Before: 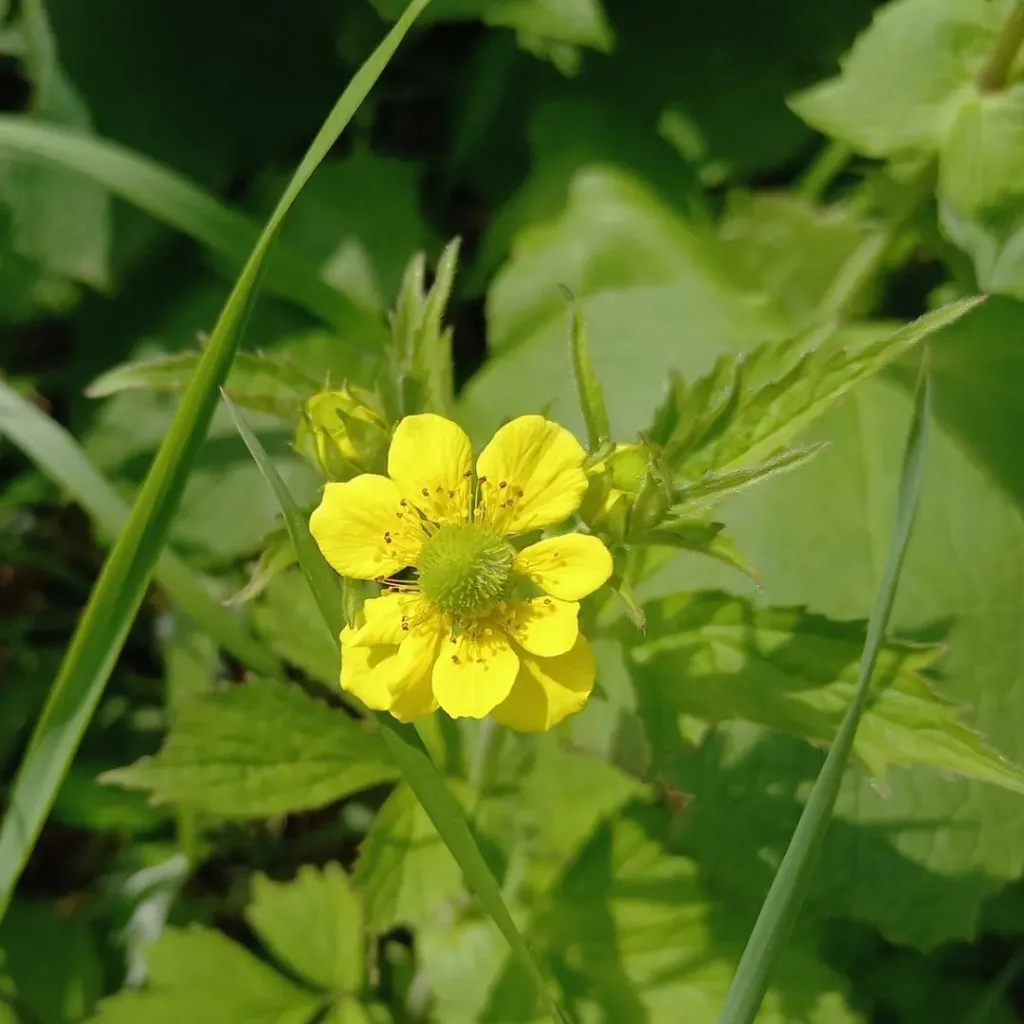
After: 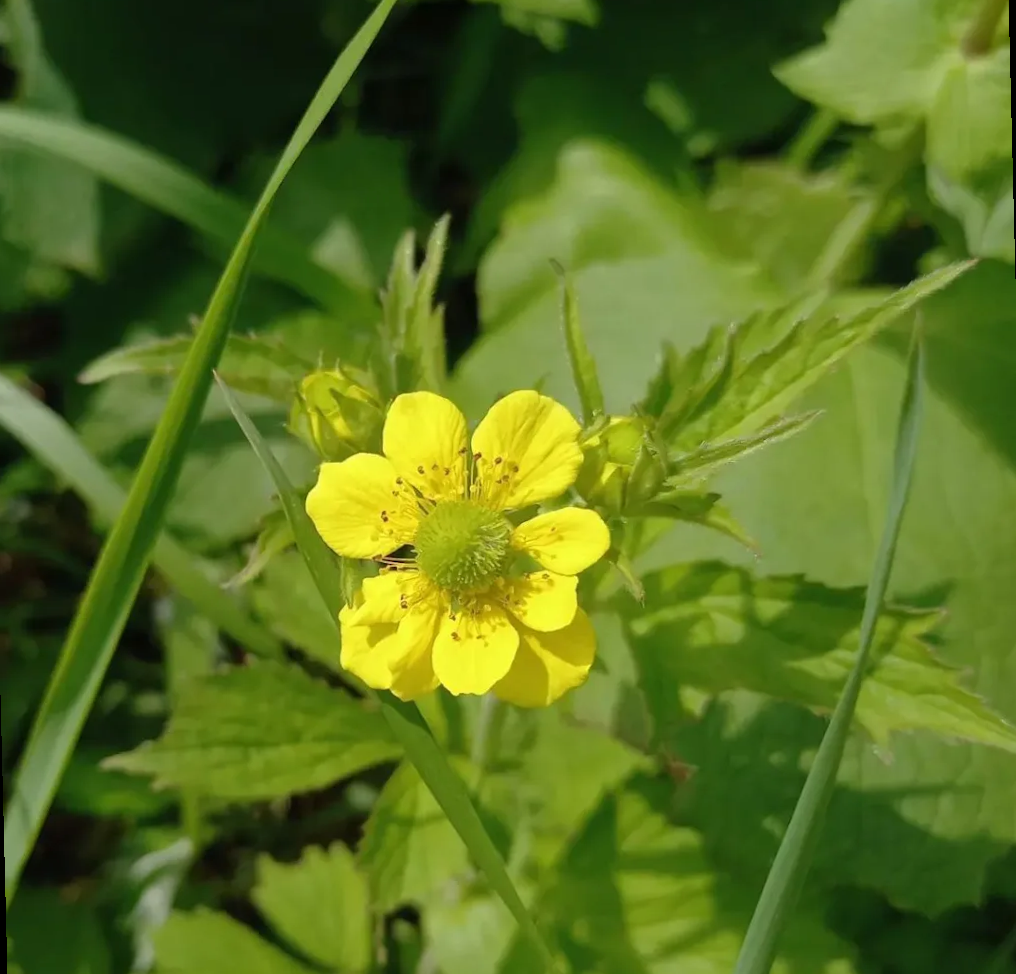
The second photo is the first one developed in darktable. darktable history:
rotate and perspective: rotation -1.42°, crop left 0.016, crop right 0.984, crop top 0.035, crop bottom 0.965
white balance: emerald 1
